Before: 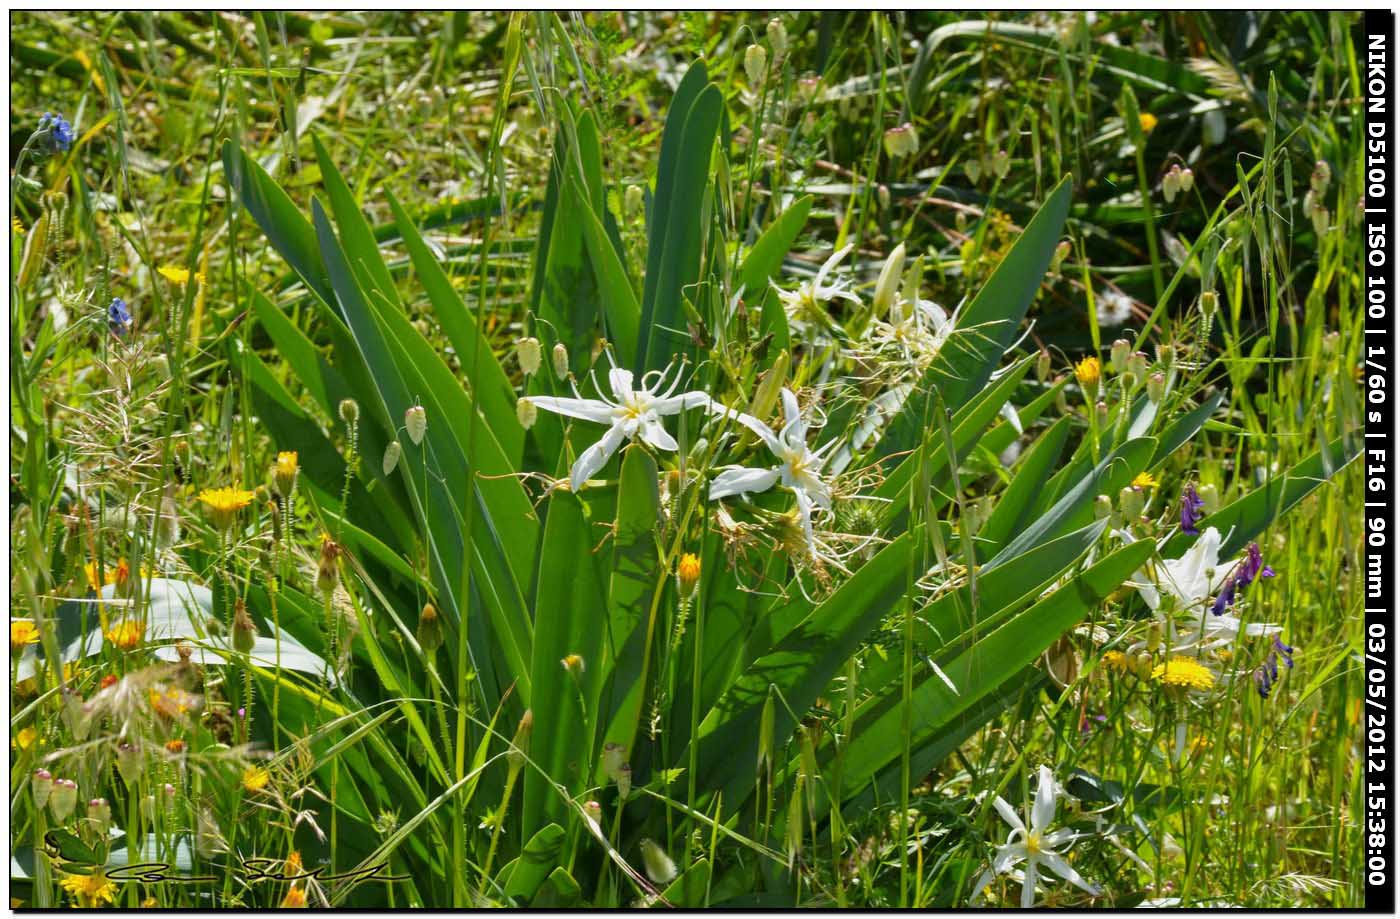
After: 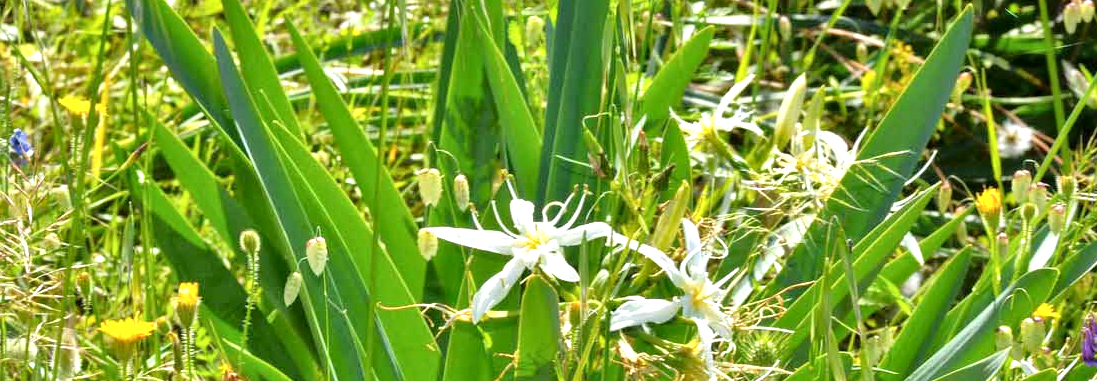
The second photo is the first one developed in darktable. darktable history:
exposure: black level correction 0, exposure 0.683 EV, compensate highlight preservation false
tone equalizer: -8 EV 0.007 EV, -7 EV -0.043 EV, -6 EV 0.044 EV, -5 EV 0.051 EV, -4 EV 0.254 EV, -3 EV 0.649 EV, -2 EV 0.569 EV, -1 EV 0.193 EV, +0 EV 0.015 EV
crop: left 7.127%, top 18.494%, right 14.457%, bottom 39.954%
local contrast: mode bilateral grid, contrast 21, coarseness 50, detail 144%, midtone range 0.2
